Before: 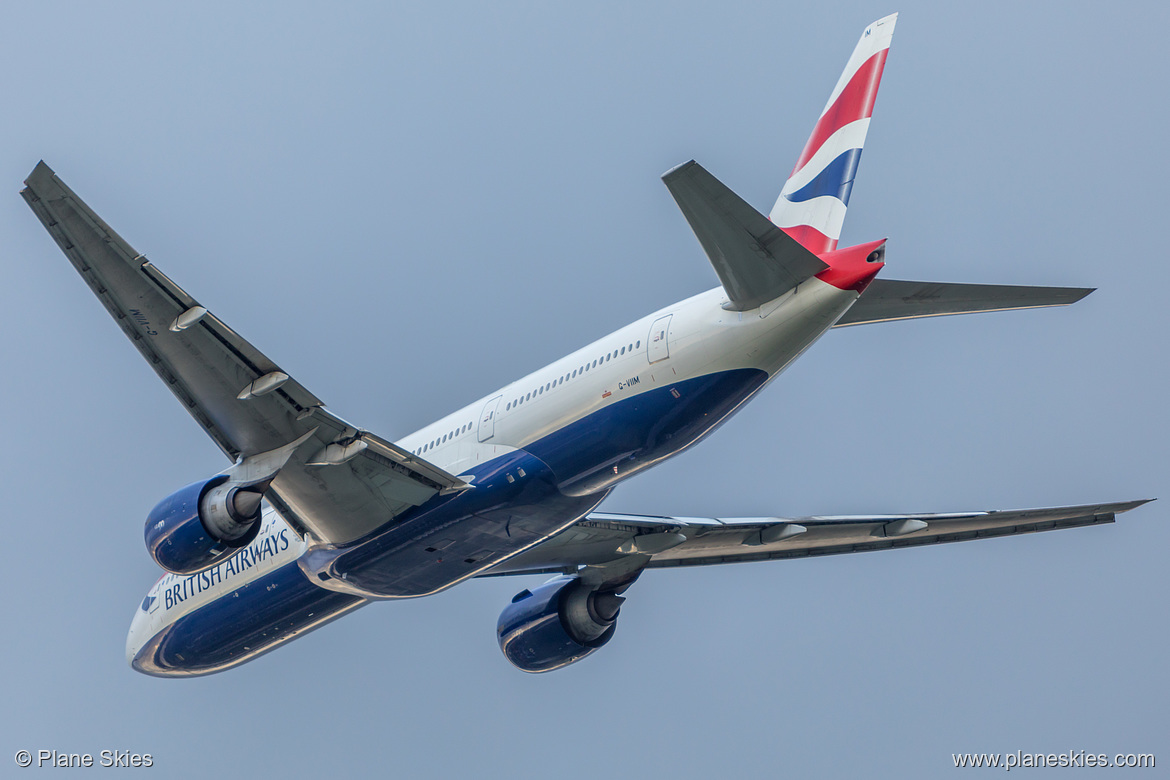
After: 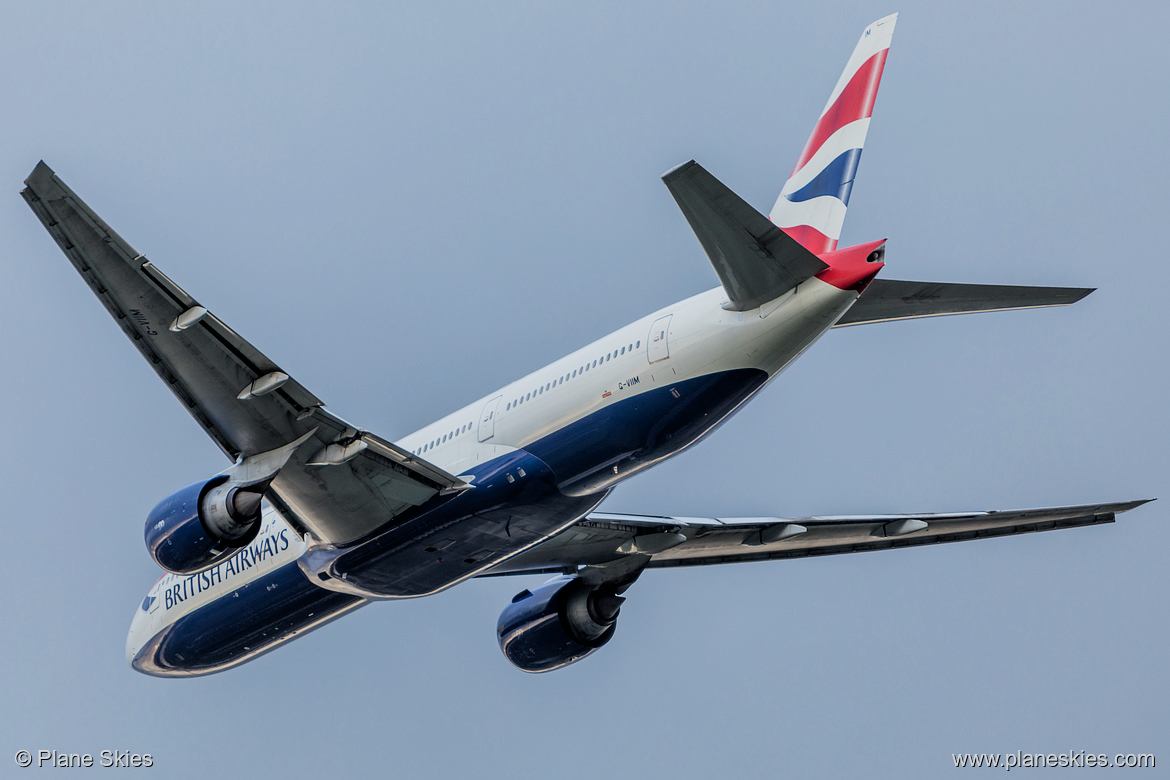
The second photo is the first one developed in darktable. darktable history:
filmic rgb: black relative exposure -5.02 EV, white relative exposure 3.98 EV, hardness 2.88, contrast 1.299, highlights saturation mix -10.03%, iterations of high-quality reconstruction 0
